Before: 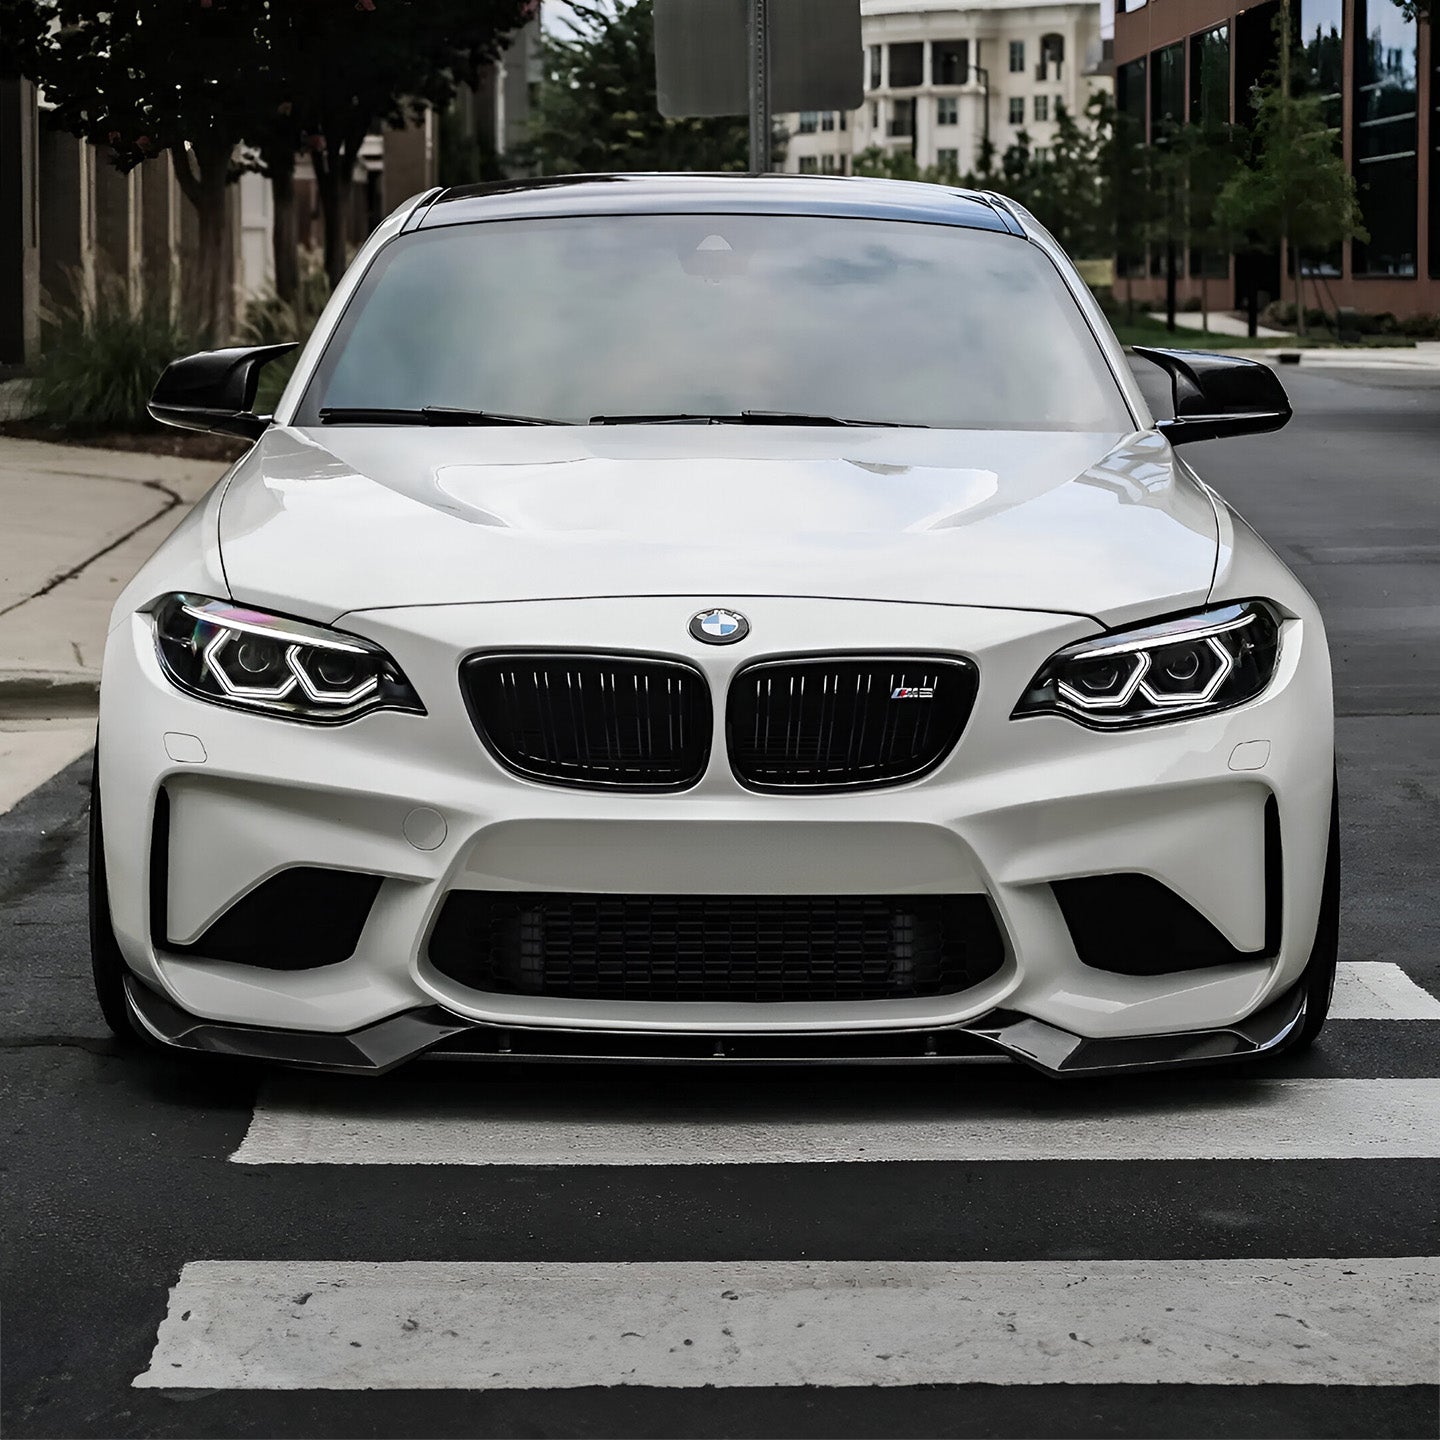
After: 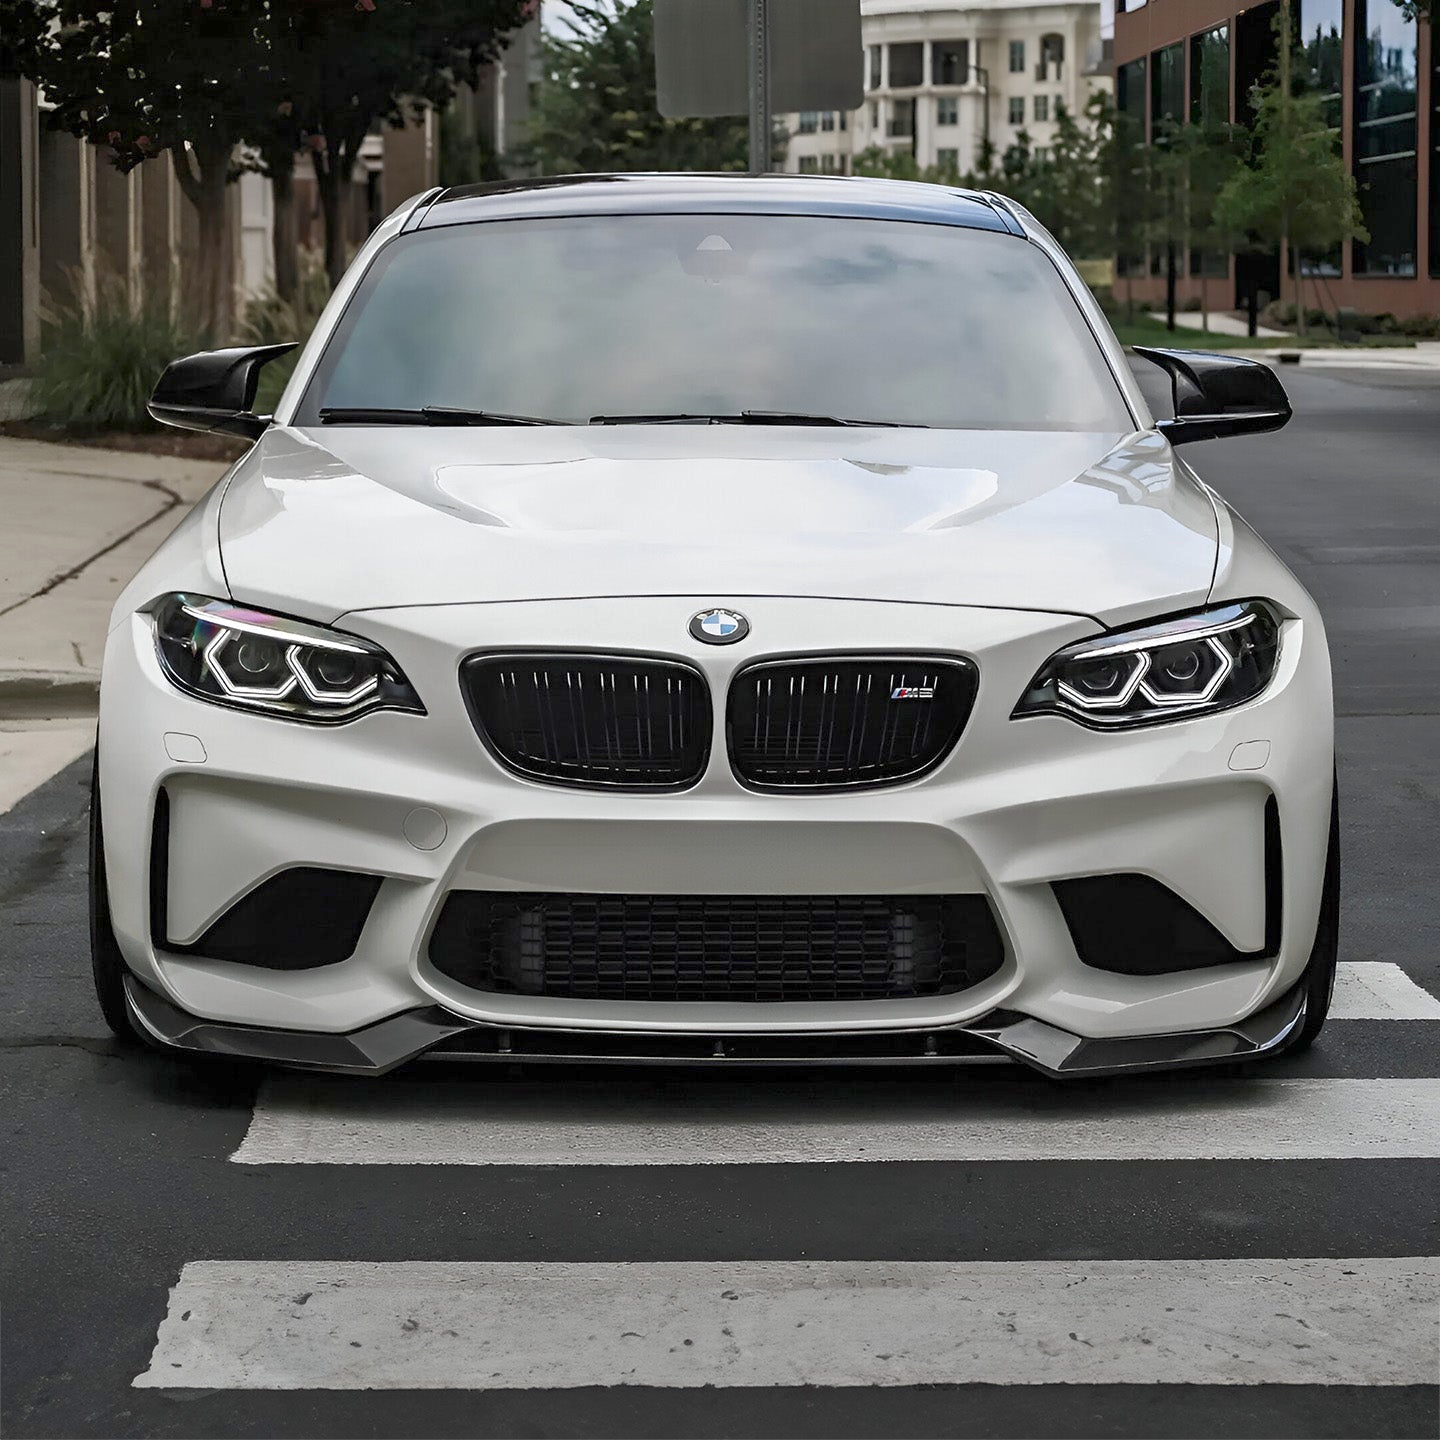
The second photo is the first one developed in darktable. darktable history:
rotate and perspective: automatic cropping off
rgb curve: curves: ch0 [(0, 0) (0.072, 0.166) (0.217, 0.293) (0.414, 0.42) (1, 1)], compensate middle gray true, preserve colors basic power
